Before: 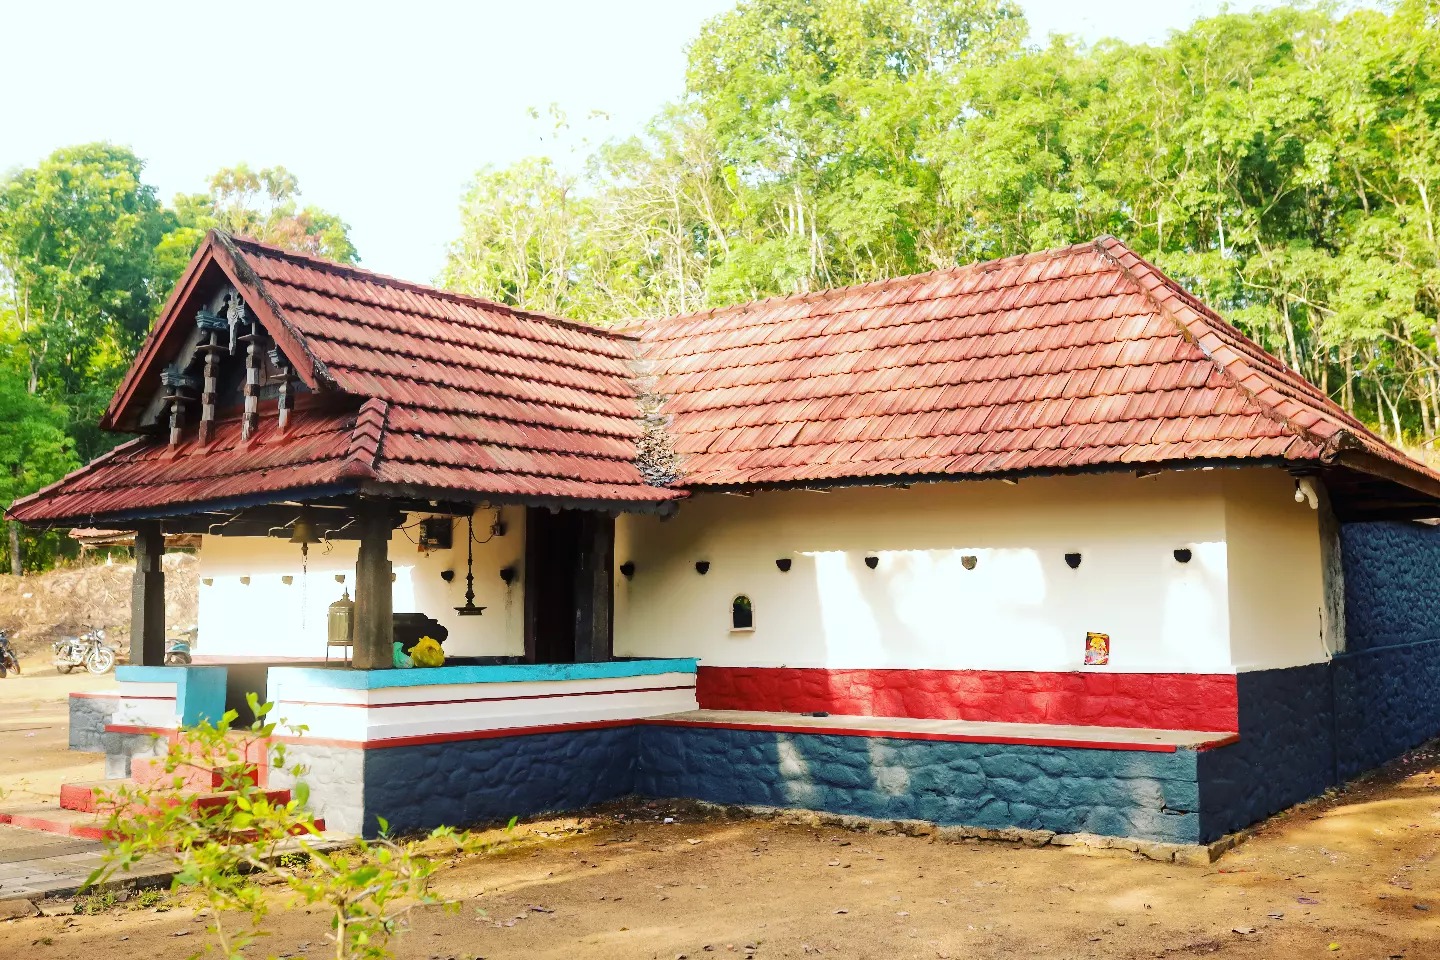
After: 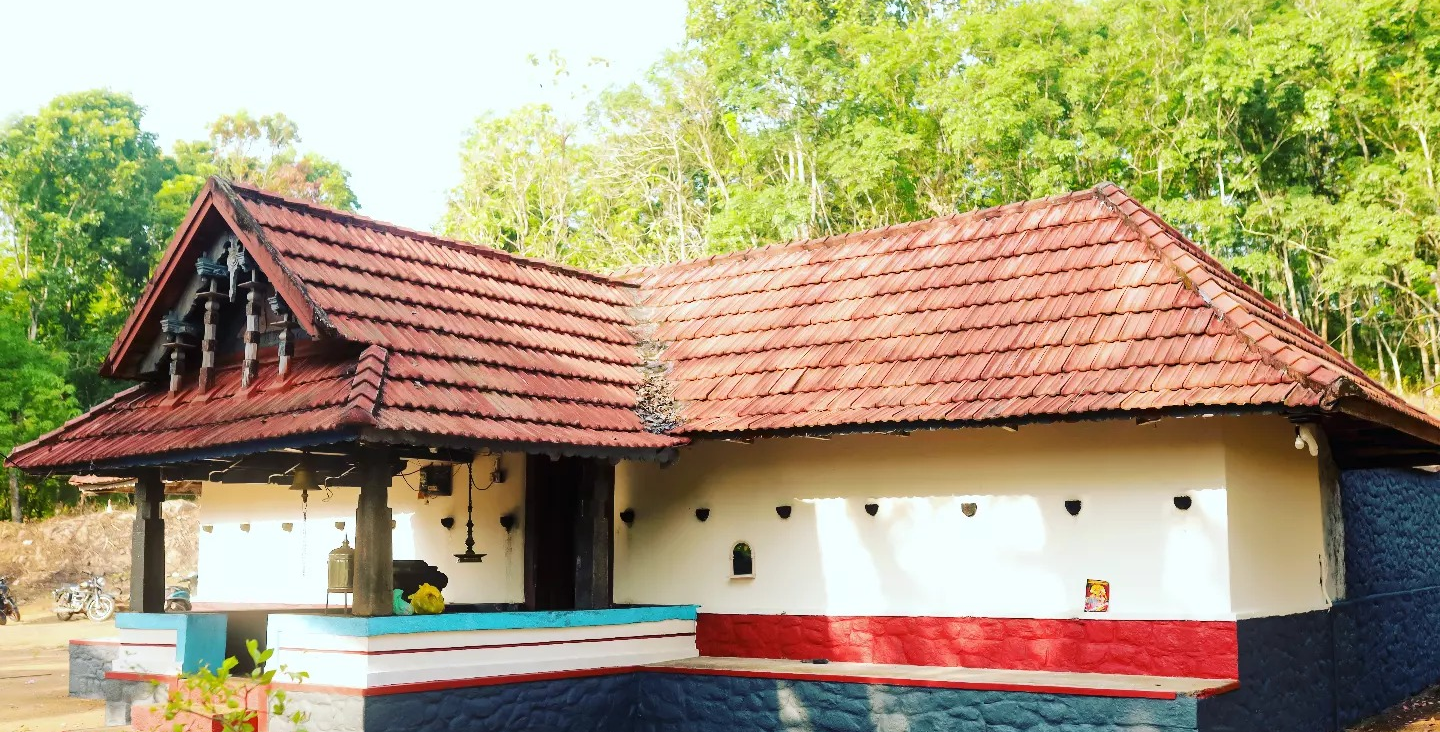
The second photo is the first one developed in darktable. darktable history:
crop: top 5.616%, bottom 18.055%
